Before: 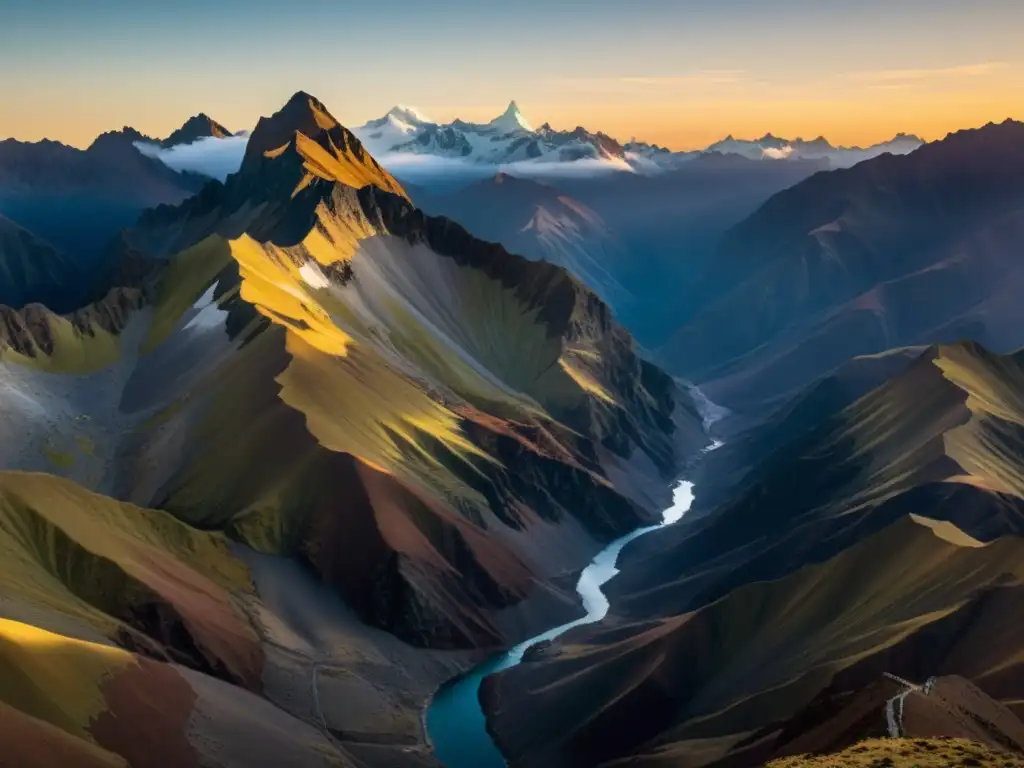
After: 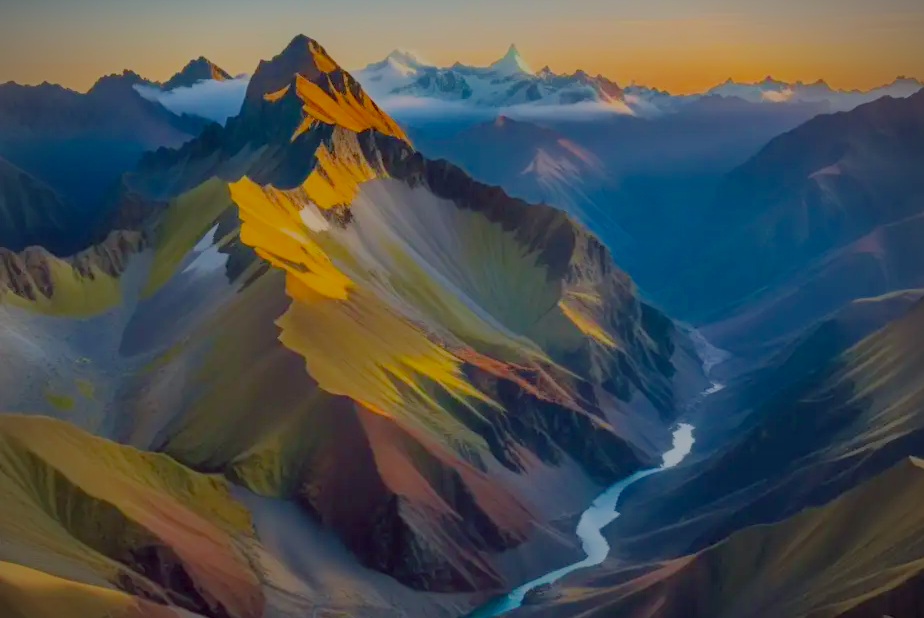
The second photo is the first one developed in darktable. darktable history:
filmic rgb: black relative exposure -16 EV, white relative exposure 8 EV, threshold 3 EV, hardness 4.17, latitude 50%, contrast 0.5, color science v5 (2021), contrast in shadows safe, contrast in highlights safe, enable highlight reconstruction true
color balance: lift [1, 1.001, 0.999, 1.001], gamma [1, 1.004, 1.007, 0.993], gain [1, 0.991, 0.987, 1.013], contrast 10%, output saturation 120%
vignetting: on, module defaults
crop: top 7.49%, right 9.717%, bottom 11.943%
white balance: red 1, blue 1
